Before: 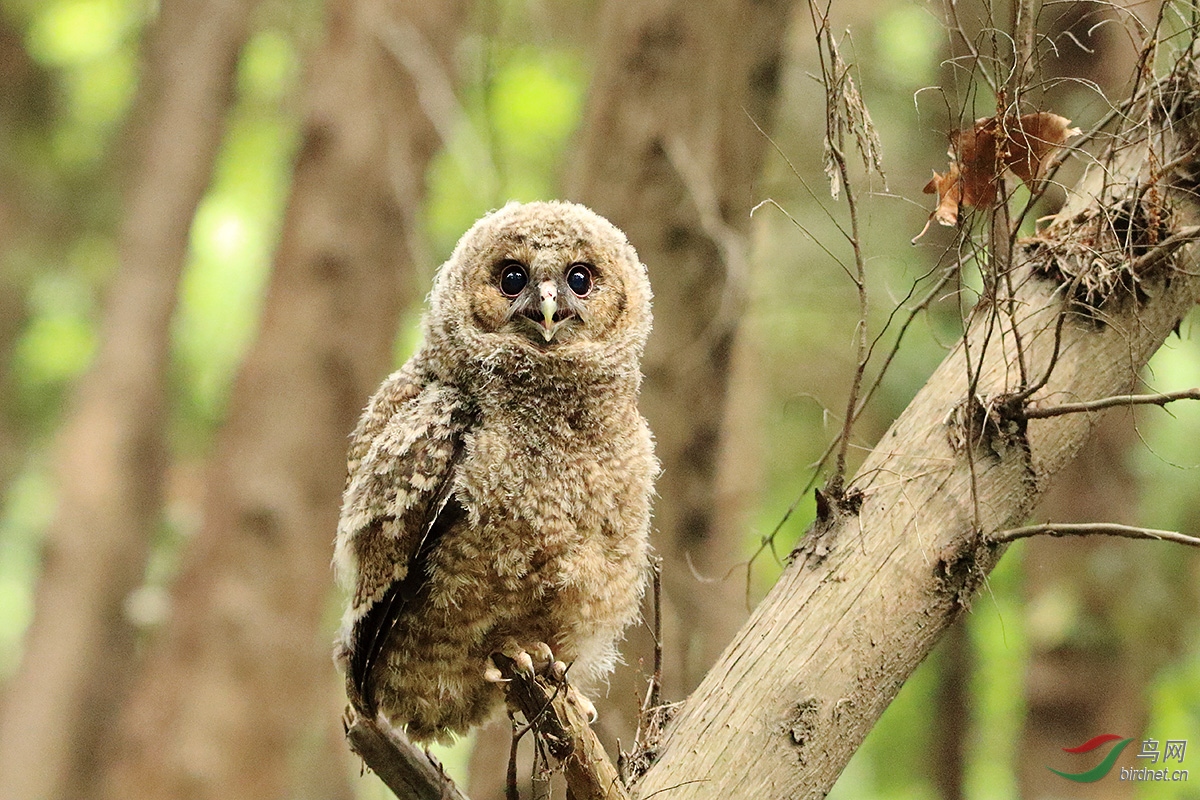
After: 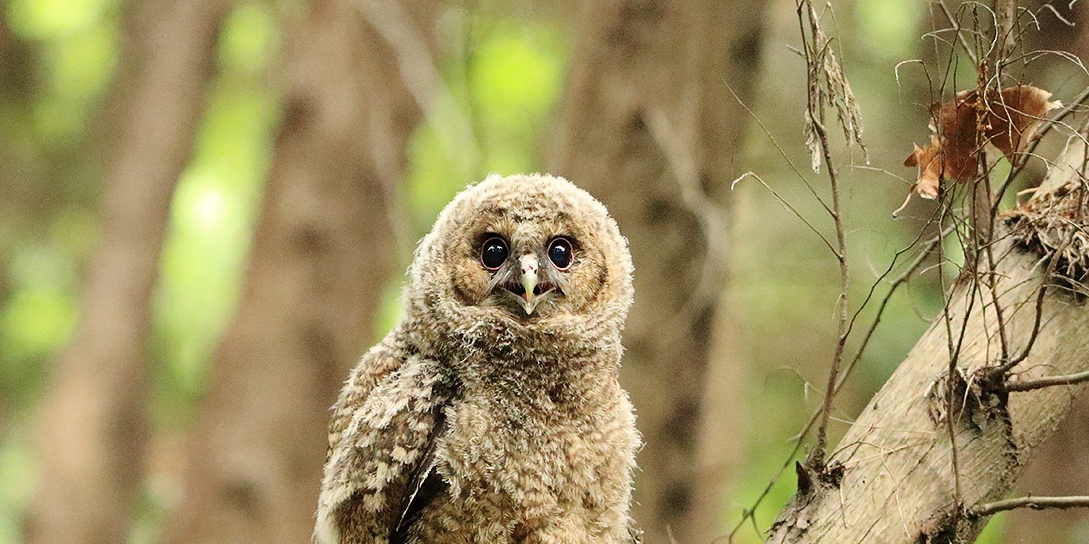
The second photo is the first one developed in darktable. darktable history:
crop: left 1.618%, top 3.376%, right 7.586%, bottom 28.508%
